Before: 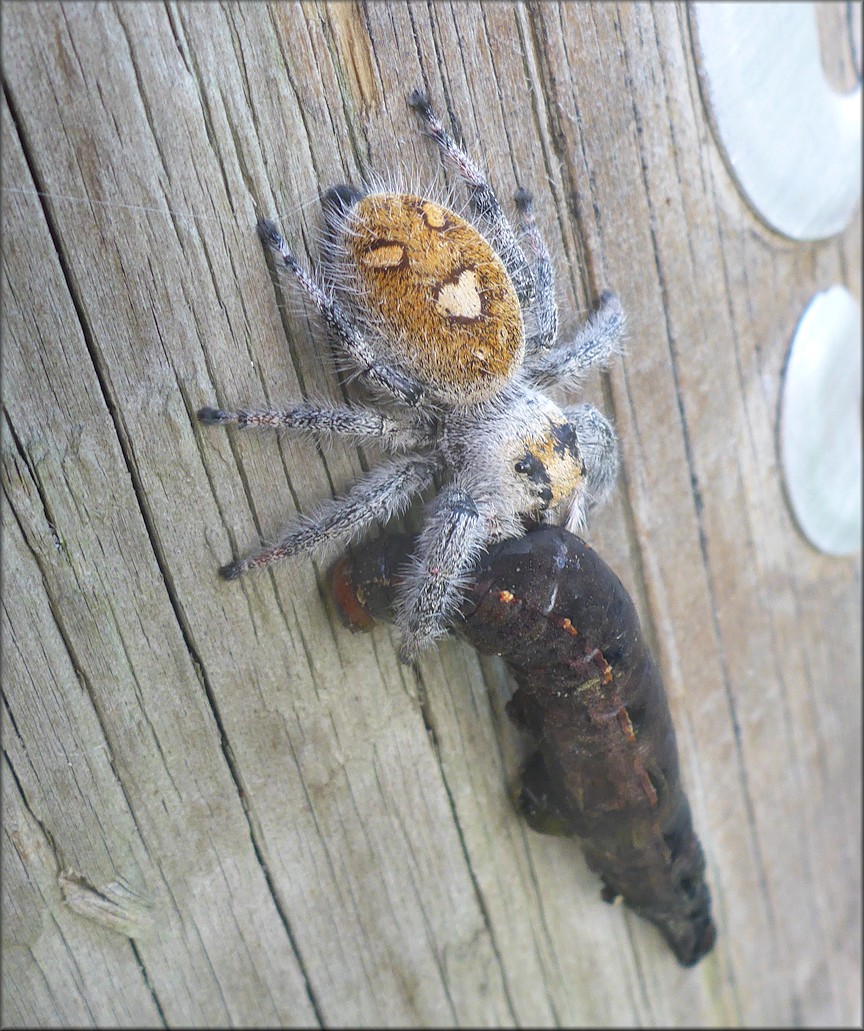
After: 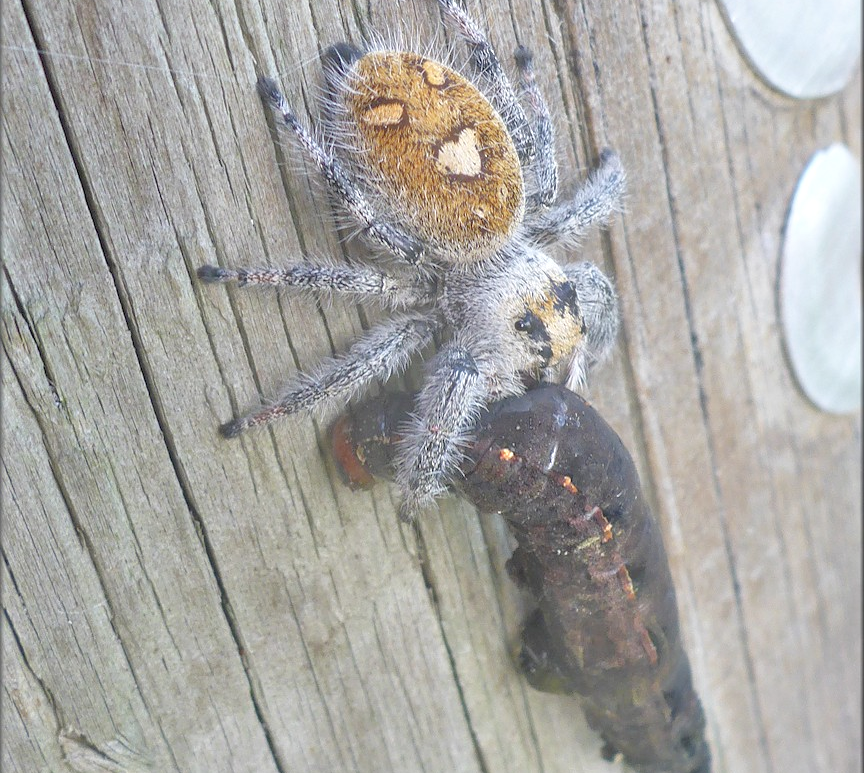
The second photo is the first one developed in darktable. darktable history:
tone equalizer: -7 EV 0.15 EV, -6 EV 0.6 EV, -5 EV 1.15 EV, -4 EV 1.33 EV, -3 EV 1.15 EV, -2 EV 0.6 EV, -1 EV 0.15 EV, mask exposure compensation -0.5 EV
crop: top 13.819%, bottom 11.169%
contrast brightness saturation: saturation -0.17
